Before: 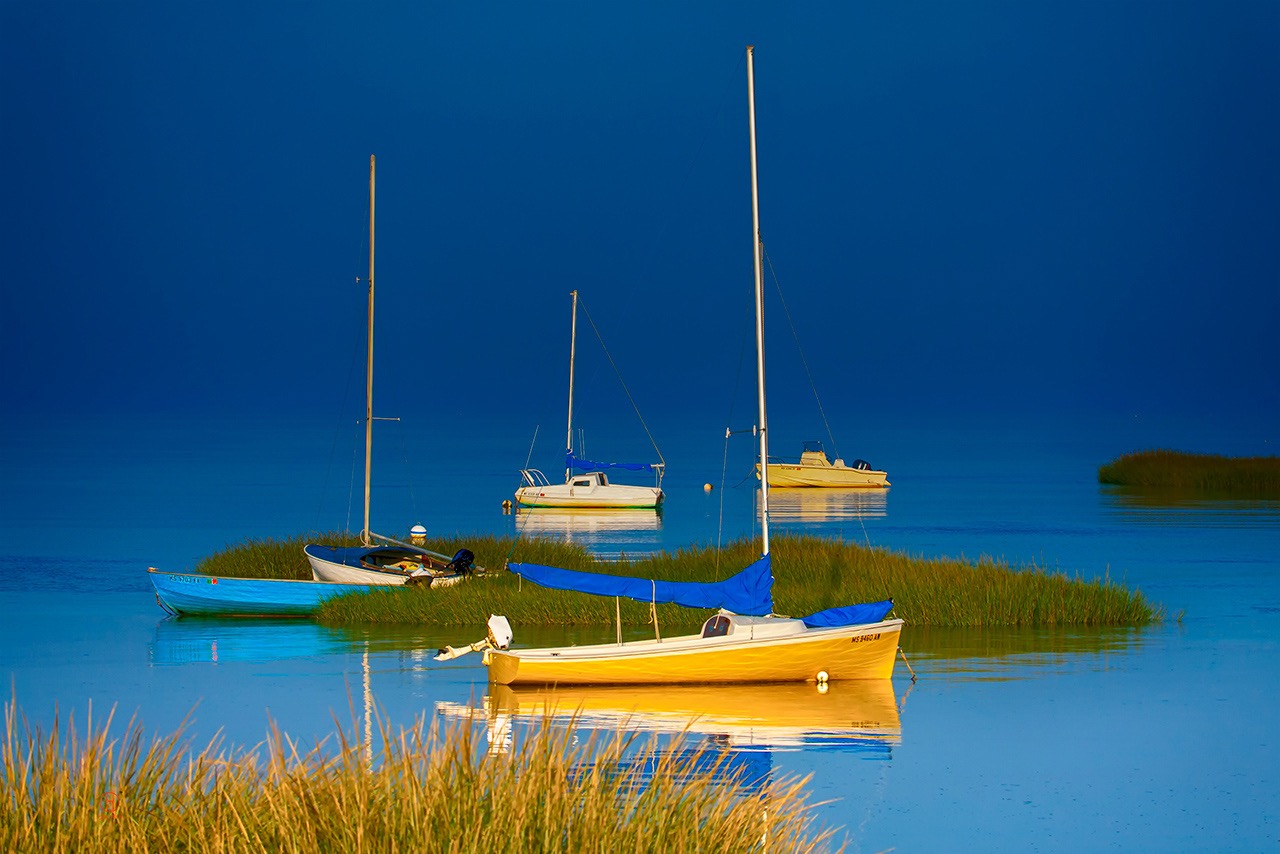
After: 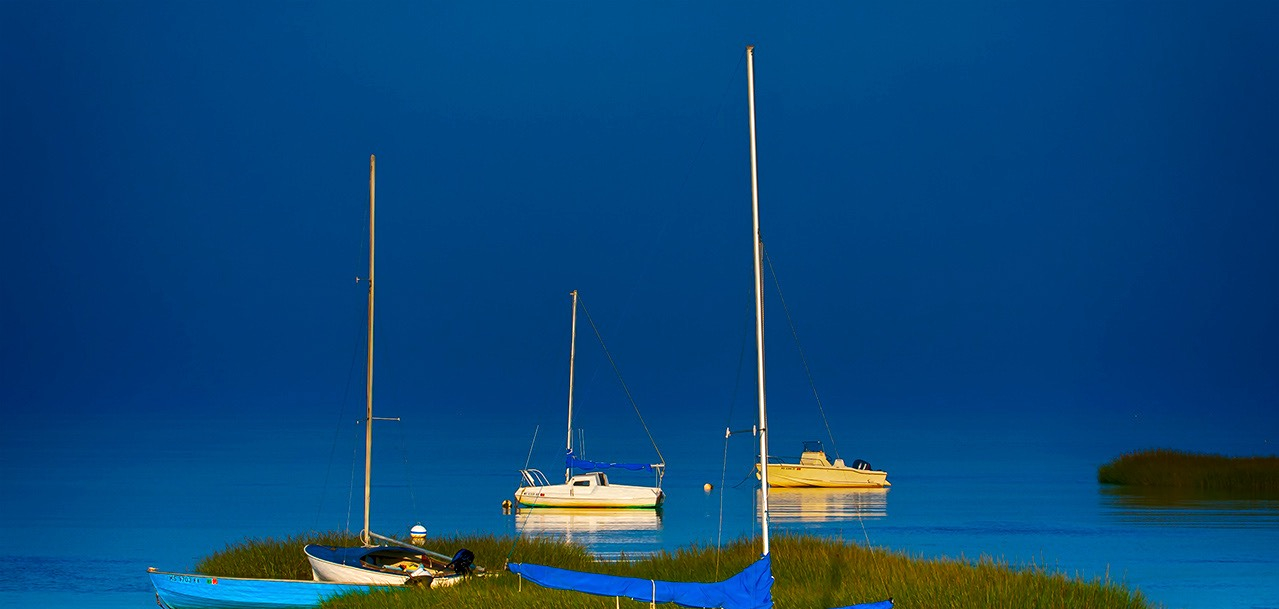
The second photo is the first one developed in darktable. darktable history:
tone equalizer: -8 EV -0.417 EV, -7 EV -0.389 EV, -6 EV -0.333 EV, -5 EV -0.222 EV, -3 EV 0.222 EV, -2 EV 0.333 EV, -1 EV 0.389 EV, +0 EV 0.417 EV, edges refinement/feathering 500, mask exposure compensation -1.57 EV, preserve details no
crop: bottom 28.576%
